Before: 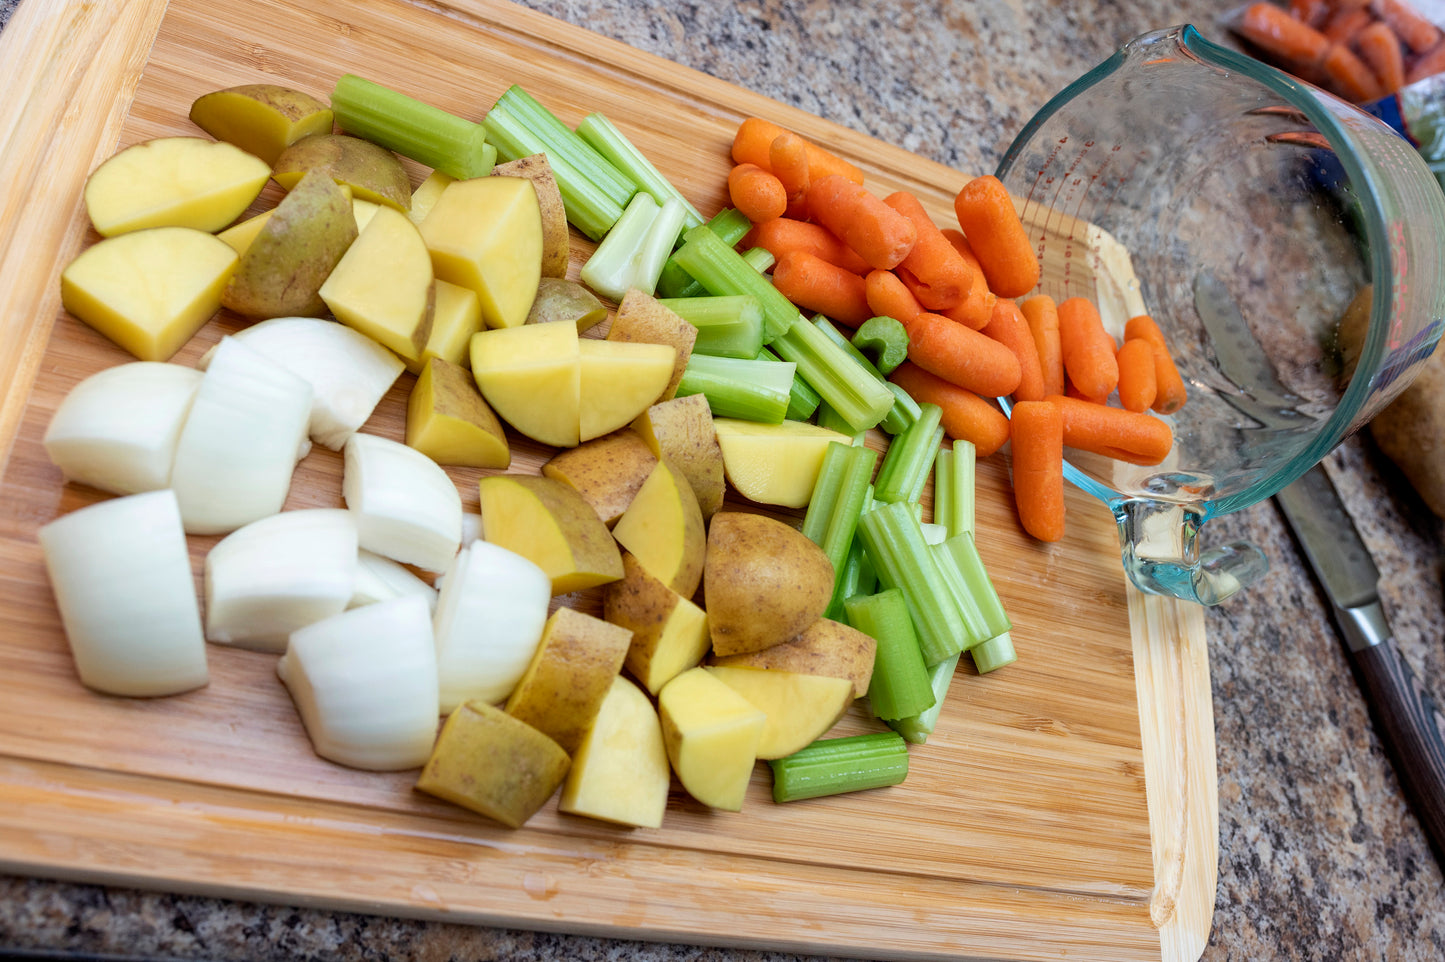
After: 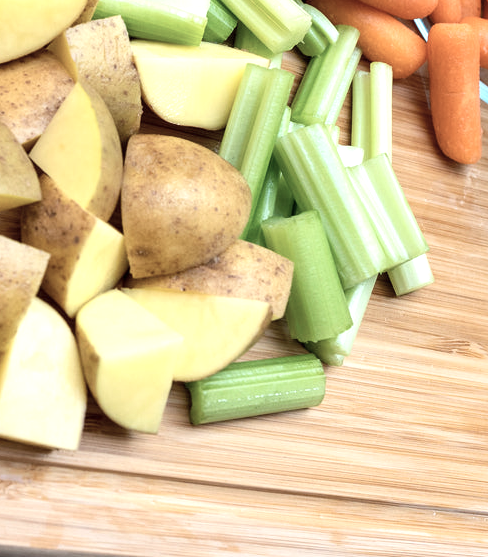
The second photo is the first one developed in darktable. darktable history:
exposure: exposure 0.782 EV, compensate exposure bias true, compensate highlight preservation false
contrast brightness saturation: contrast 0.103, saturation -0.356
crop: left 40.41%, top 39.366%, right 25.78%, bottom 2.669%
